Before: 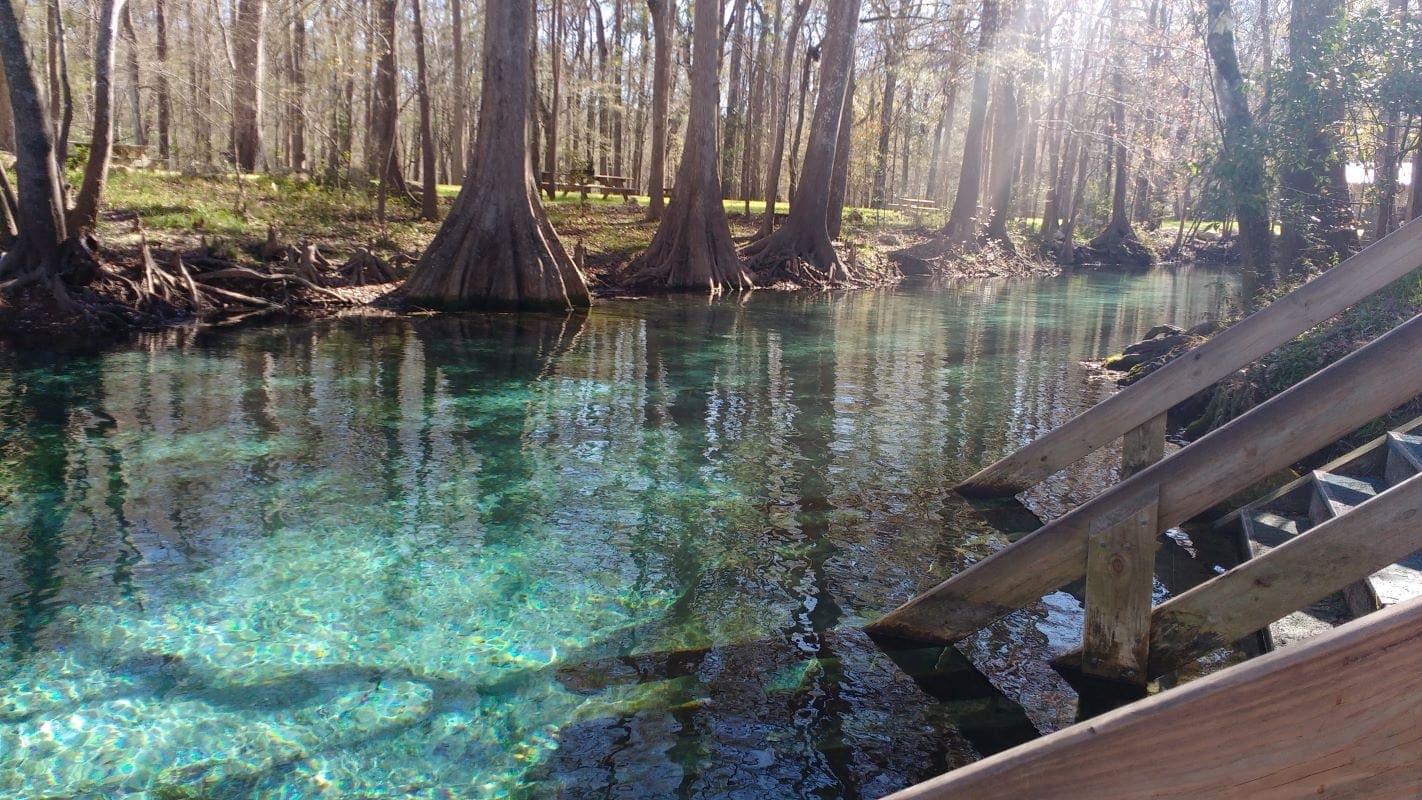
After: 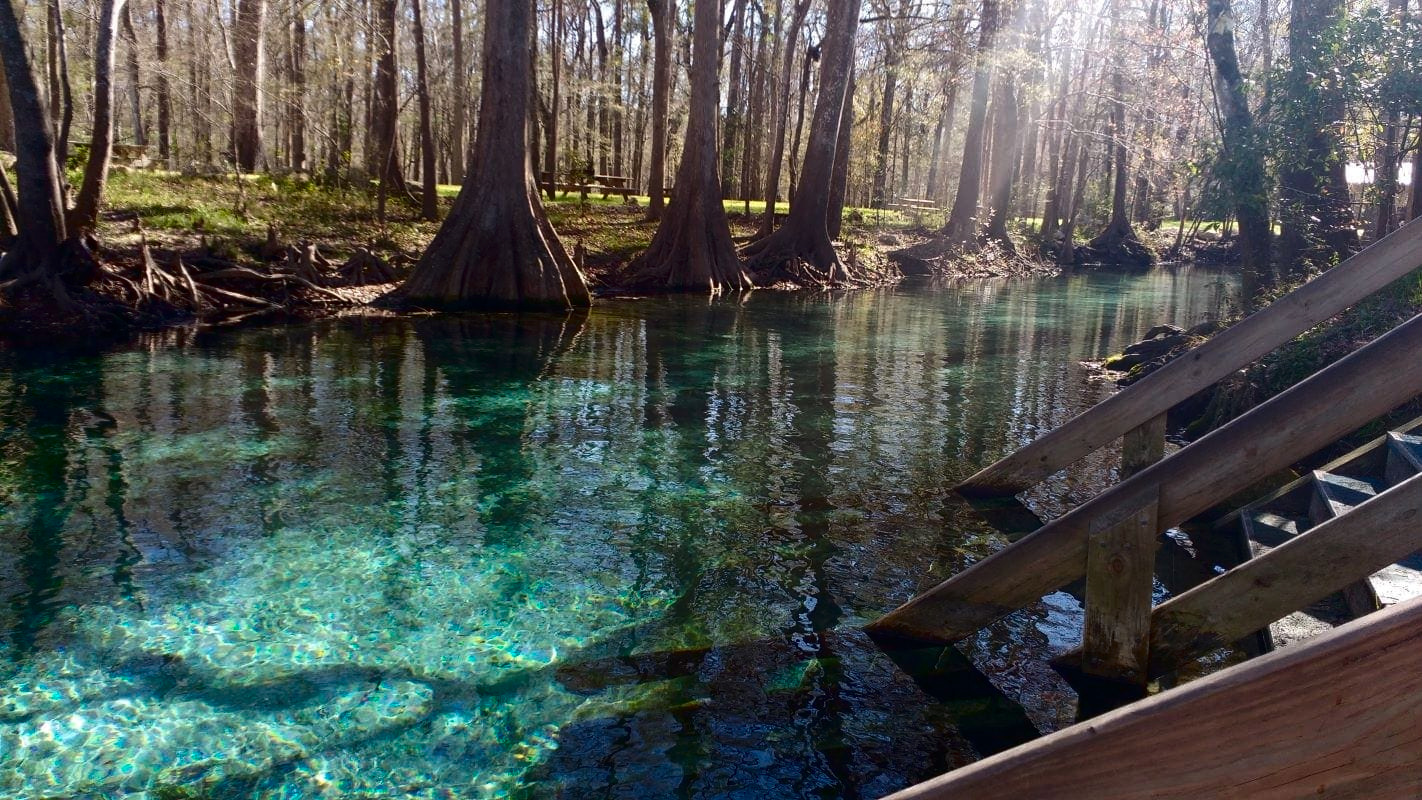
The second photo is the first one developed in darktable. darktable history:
contrast brightness saturation: contrast 0.131, brightness -0.226, saturation 0.137
